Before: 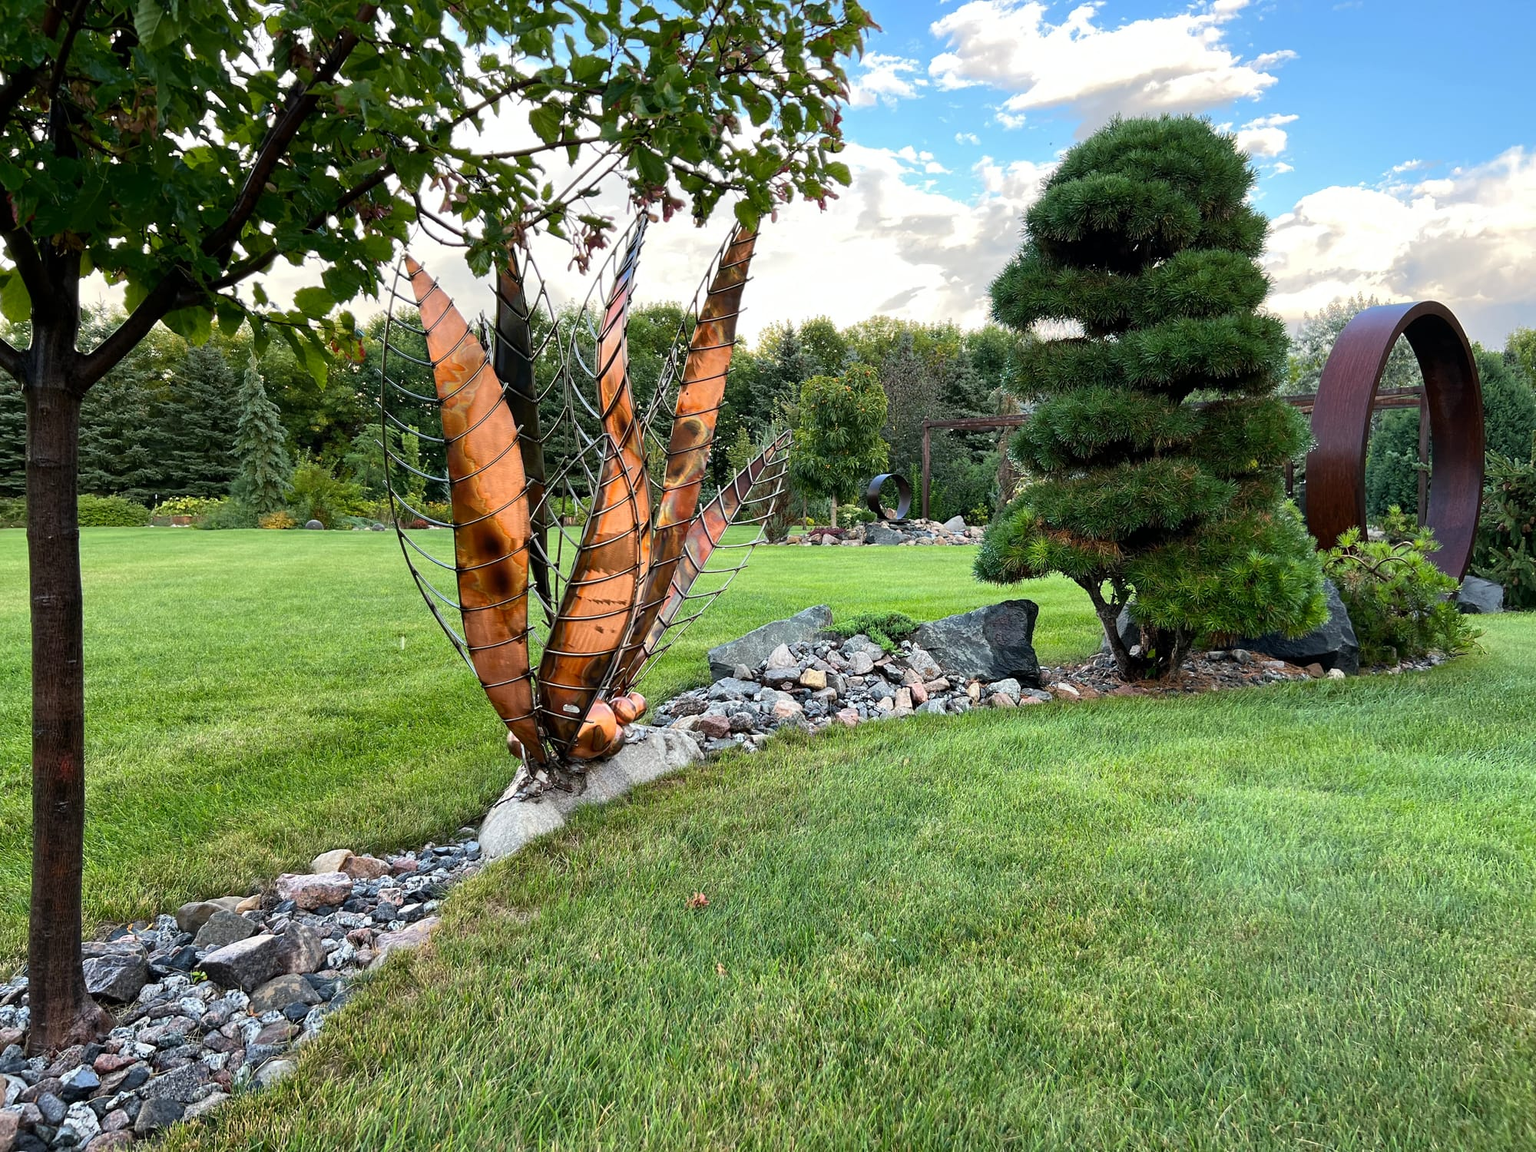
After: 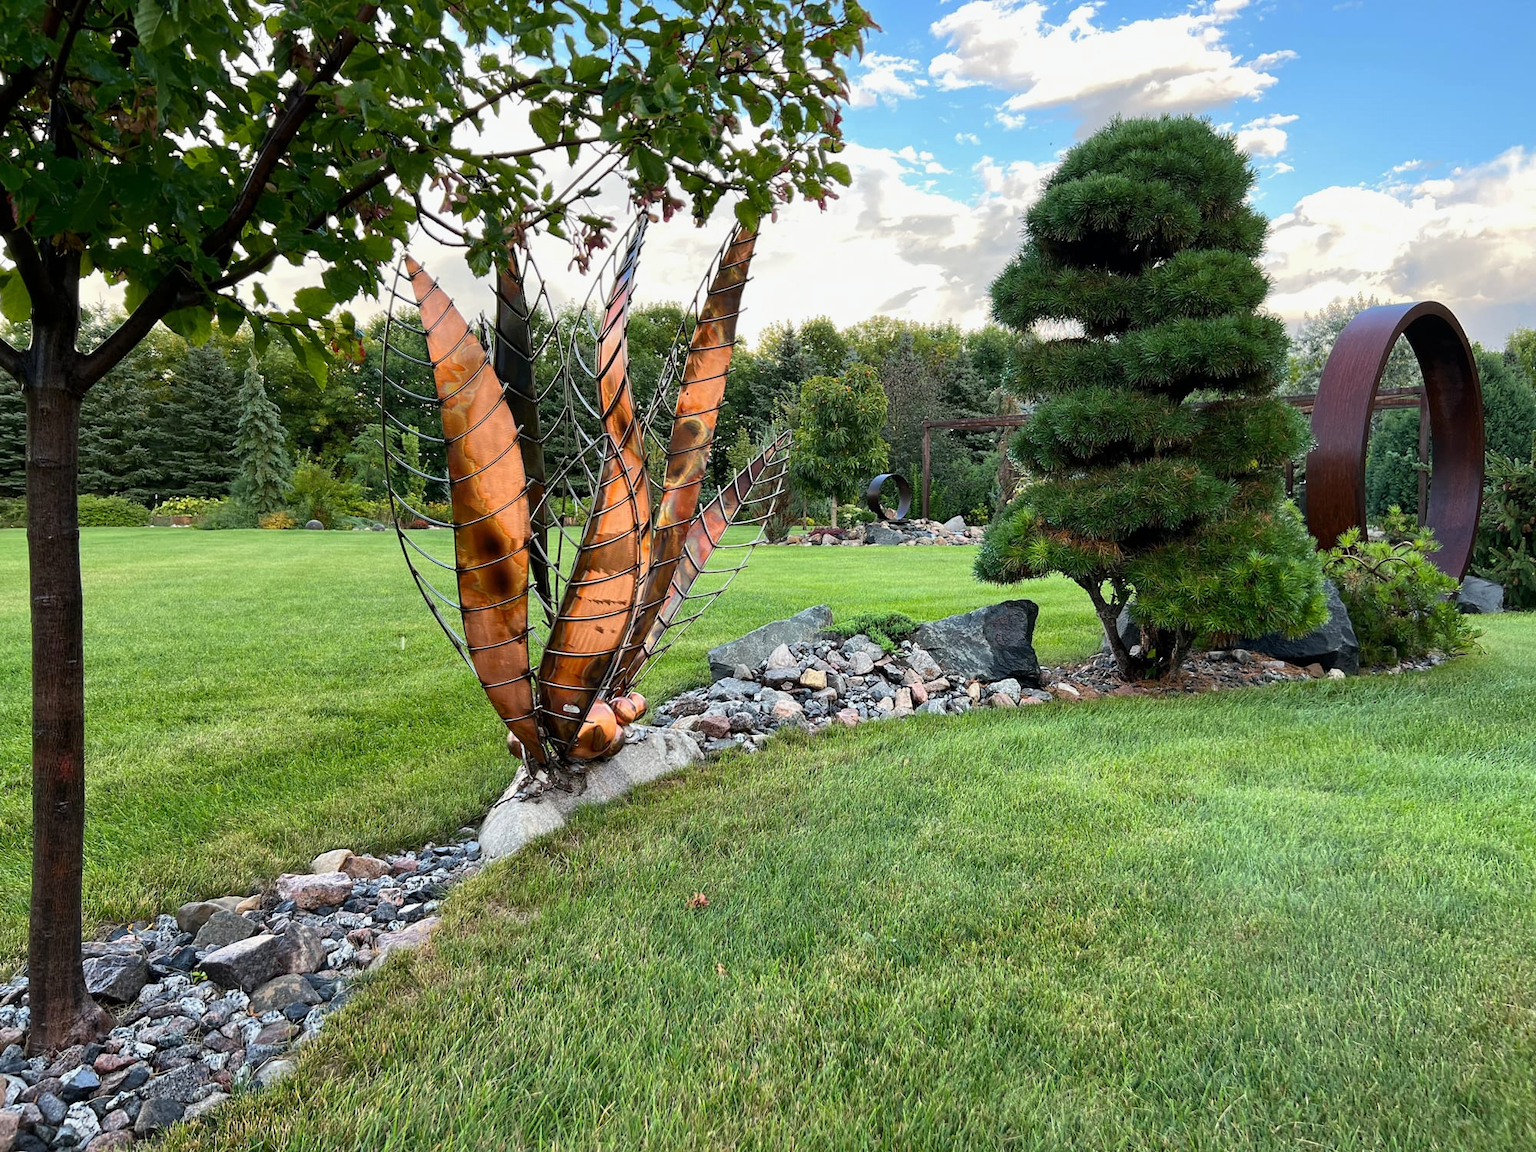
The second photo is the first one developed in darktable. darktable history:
tone equalizer: -7 EV 0.177 EV, -6 EV 0.155 EV, -5 EV 0.087 EV, -4 EV 0.023 EV, -2 EV -0.019 EV, -1 EV -0.036 EV, +0 EV -0.091 EV
